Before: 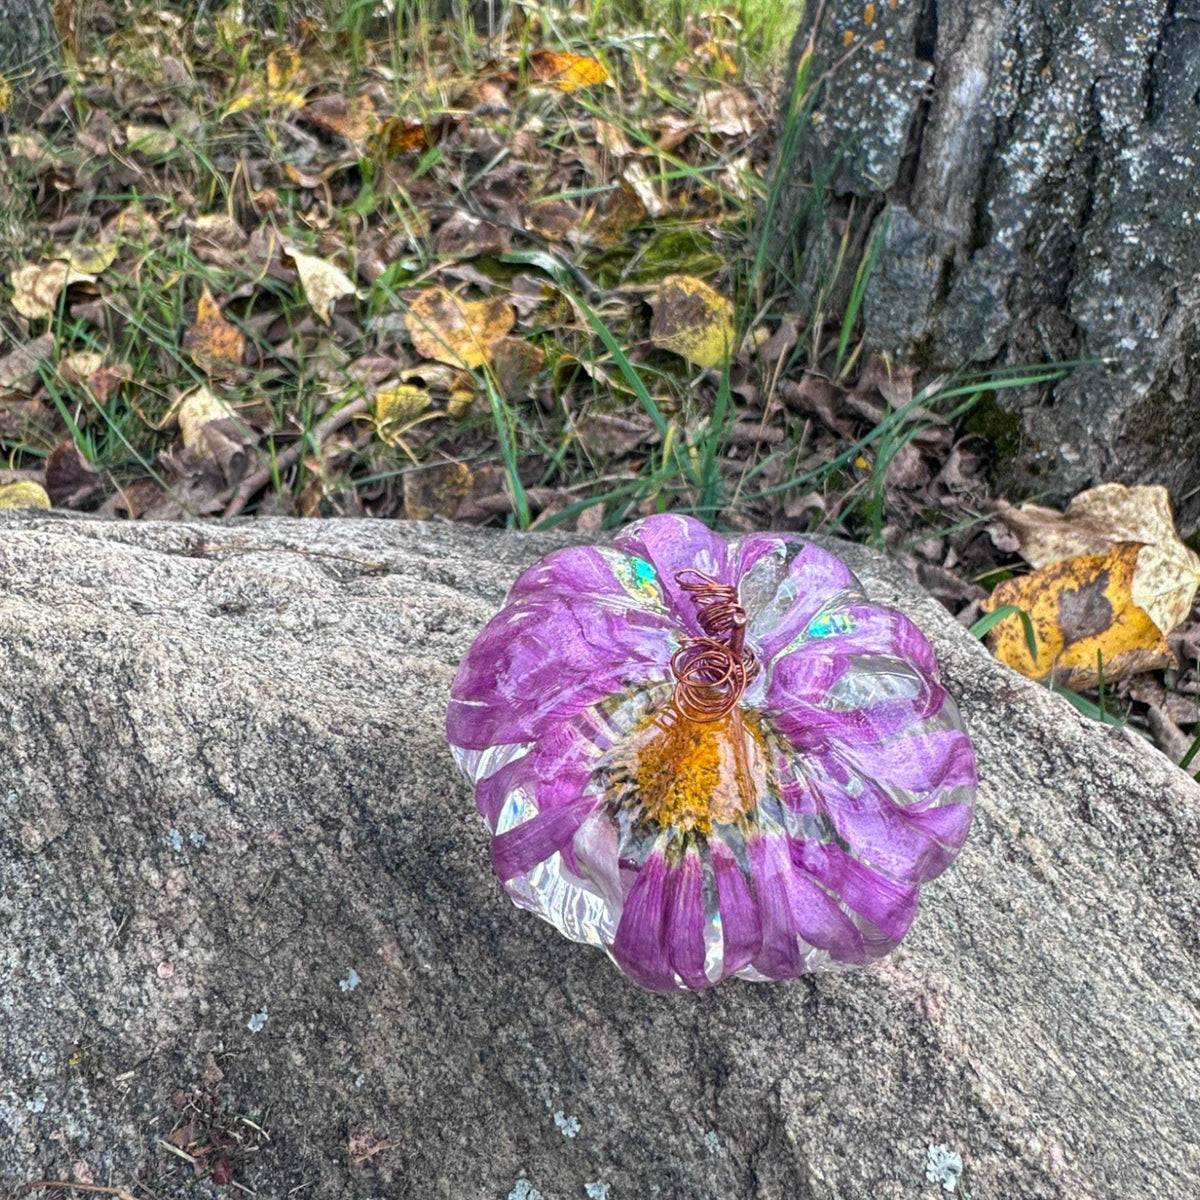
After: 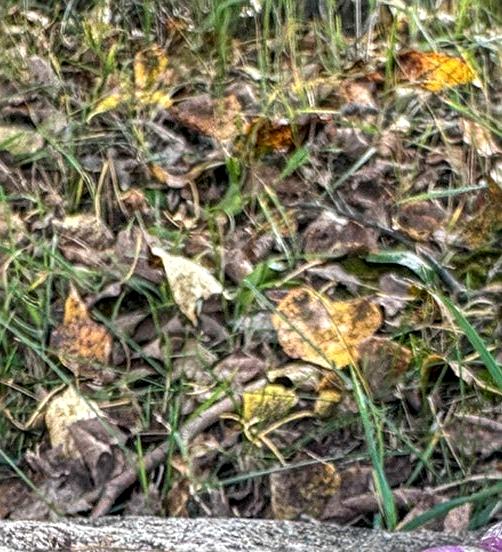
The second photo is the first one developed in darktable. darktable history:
local contrast: detail 130%
crop and rotate: left 11.135%, top 0.081%, right 46.966%, bottom 53.897%
sharpen: on, module defaults
